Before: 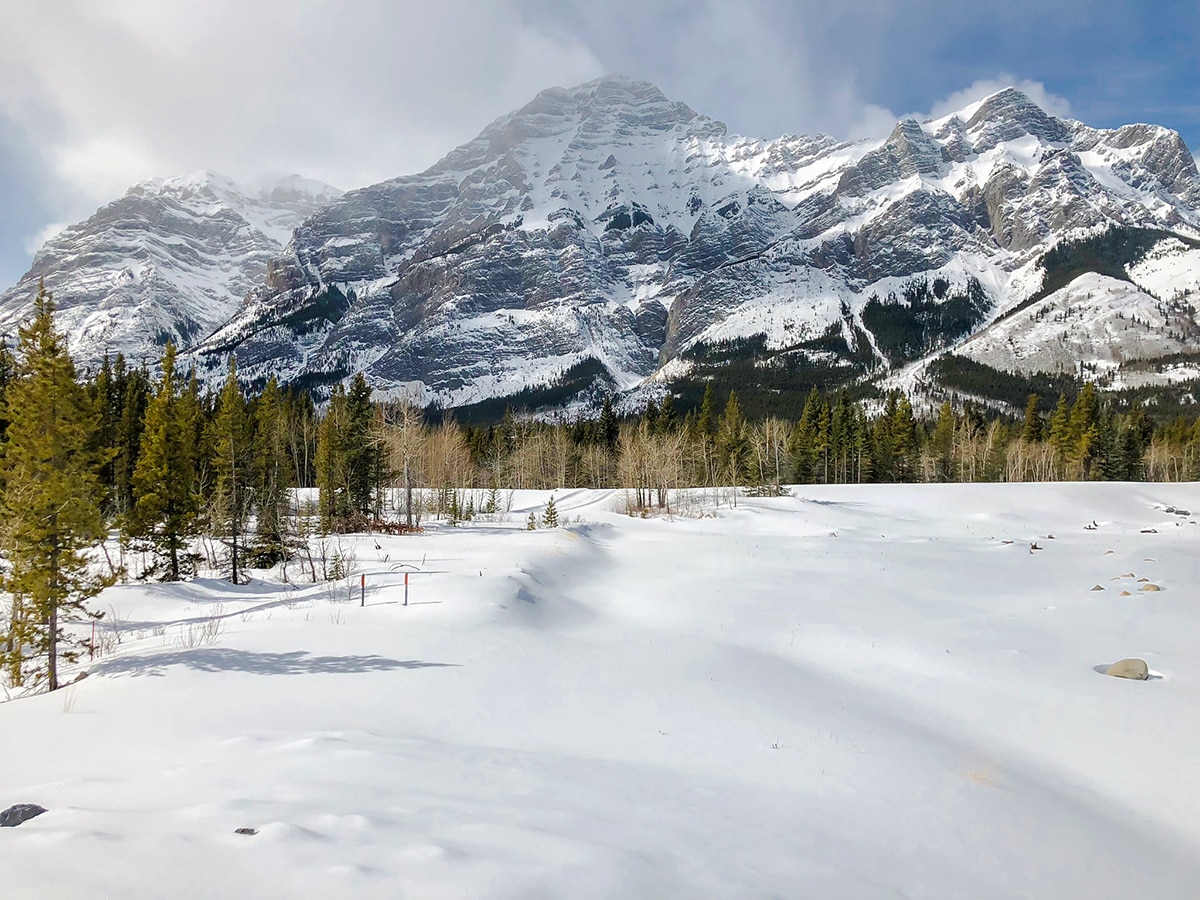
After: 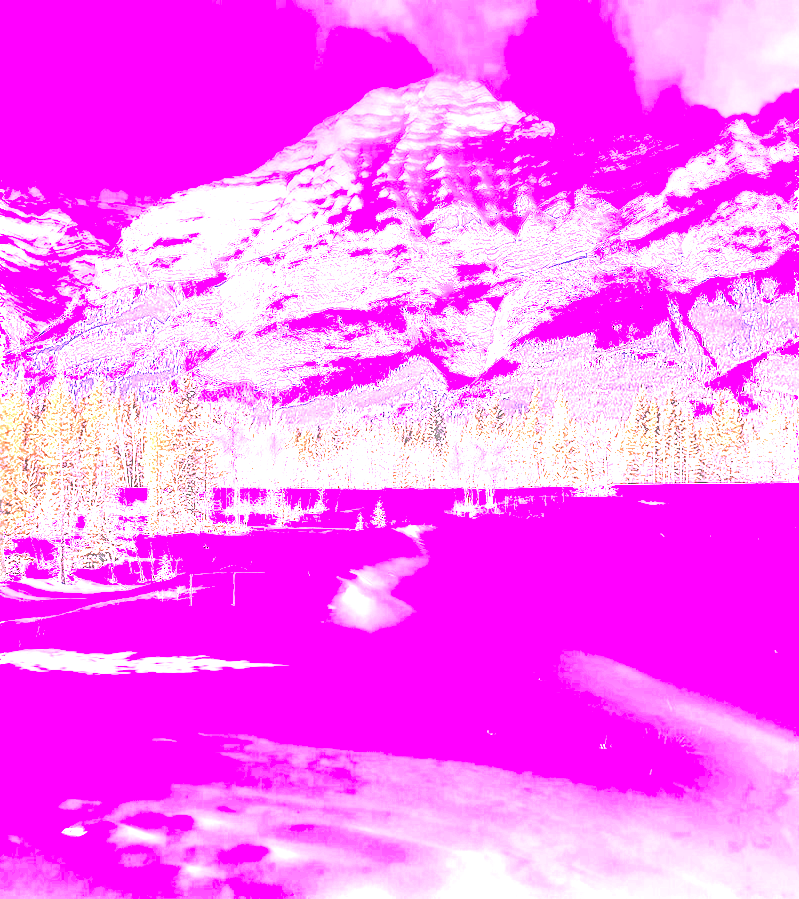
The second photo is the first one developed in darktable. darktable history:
crop and rotate: left 14.385%, right 18.948%
local contrast: on, module defaults
sharpen: on, module defaults
white balance: red 8, blue 8
